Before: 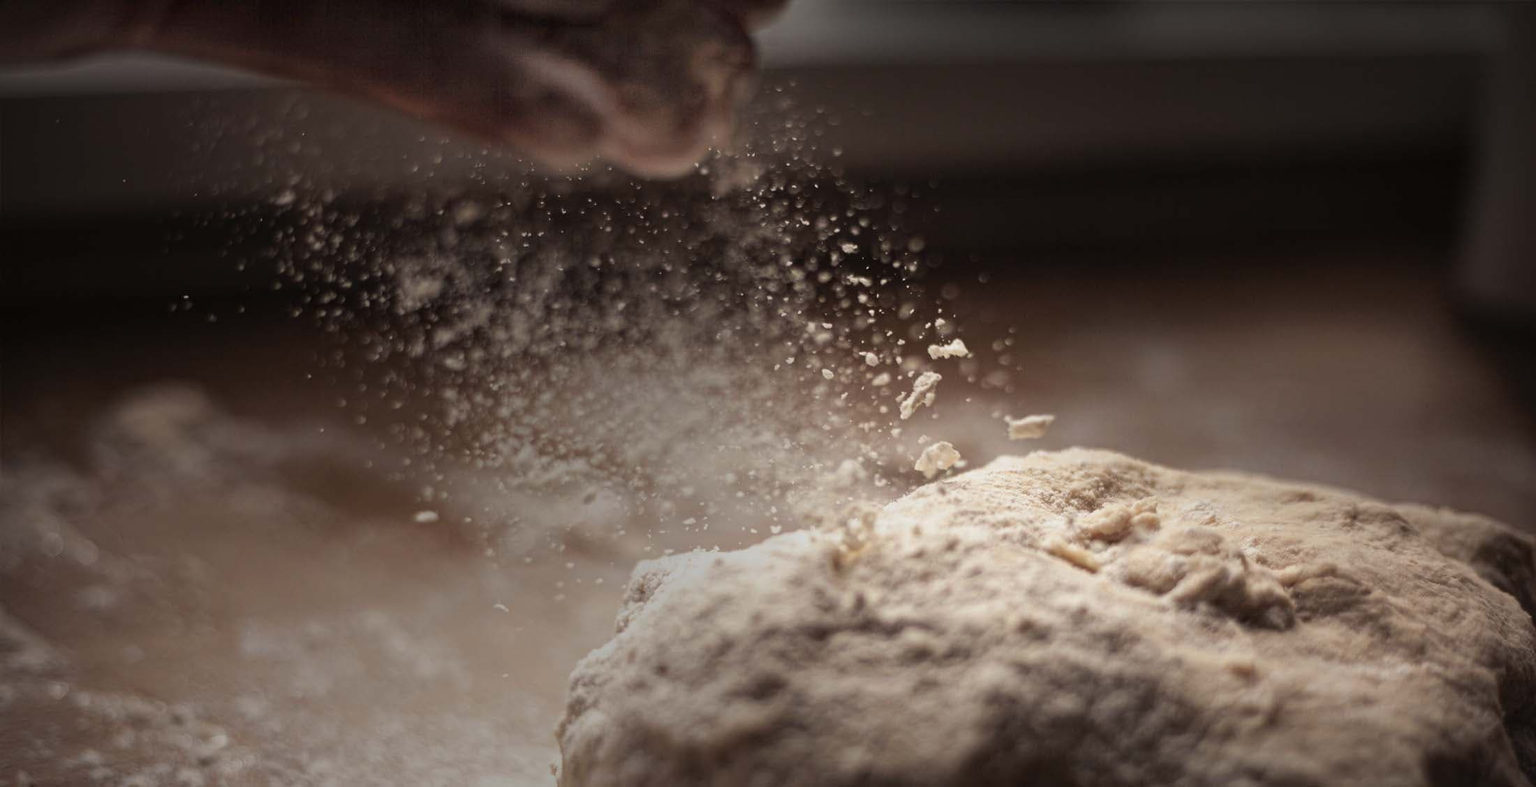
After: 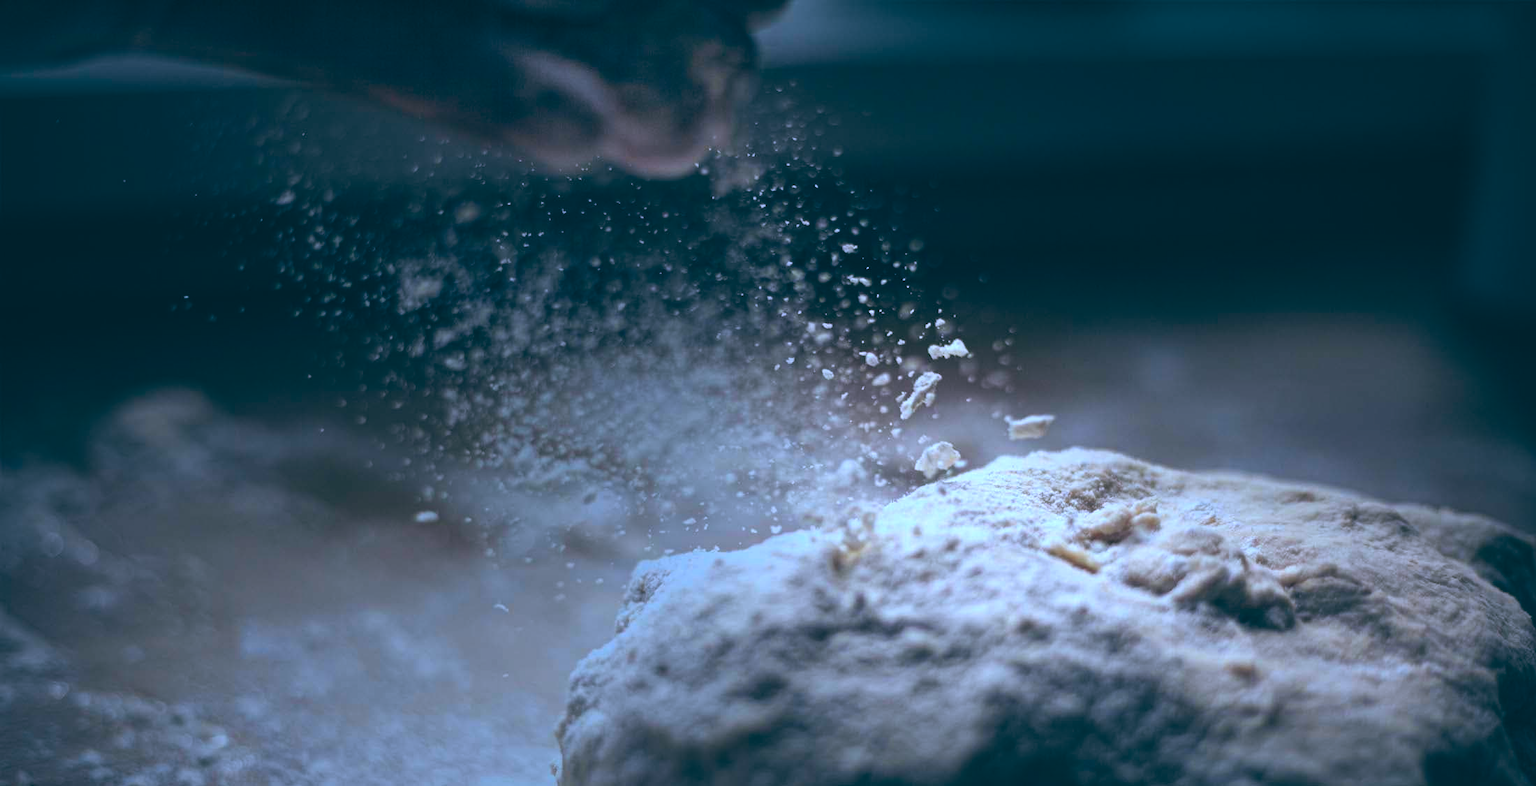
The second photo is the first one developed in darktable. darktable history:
white balance: red 0.871, blue 1.249
color balance: lift [1.016, 0.983, 1, 1.017], gamma [0.958, 1, 1, 1], gain [0.981, 1.007, 0.993, 1.002], input saturation 118.26%, contrast 13.43%, contrast fulcrum 21.62%, output saturation 82.76%
color balance rgb: perceptual saturation grading › global saturation 30%, global vibrance 20%
